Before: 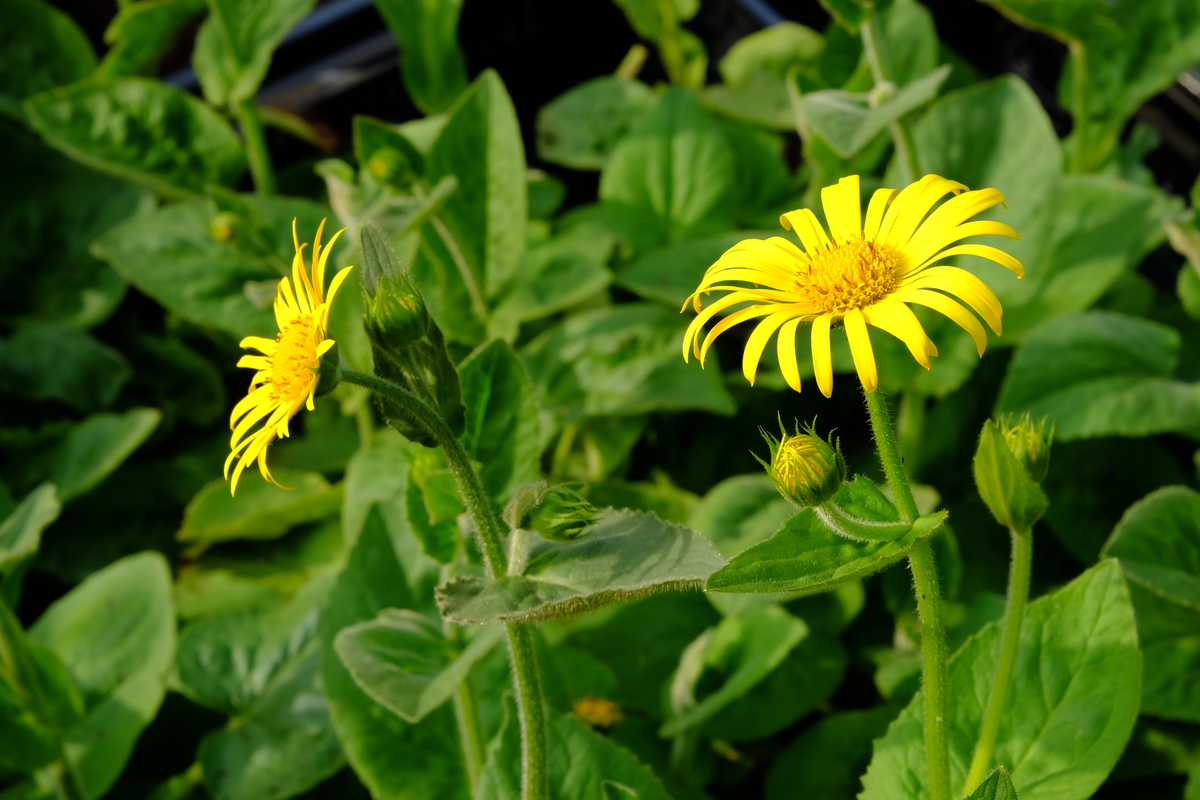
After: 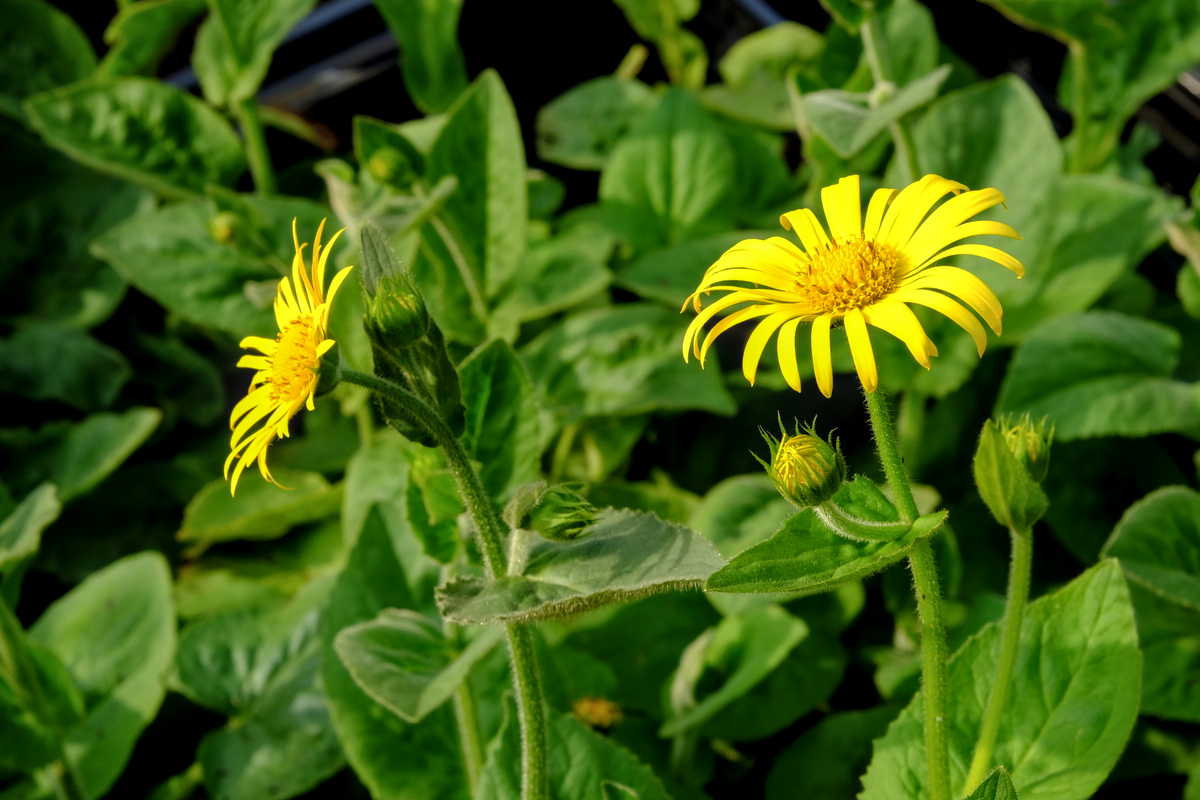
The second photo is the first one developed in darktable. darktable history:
local contrast: on, module defaults
rotate and perspective: crop left 0, crop top 0
